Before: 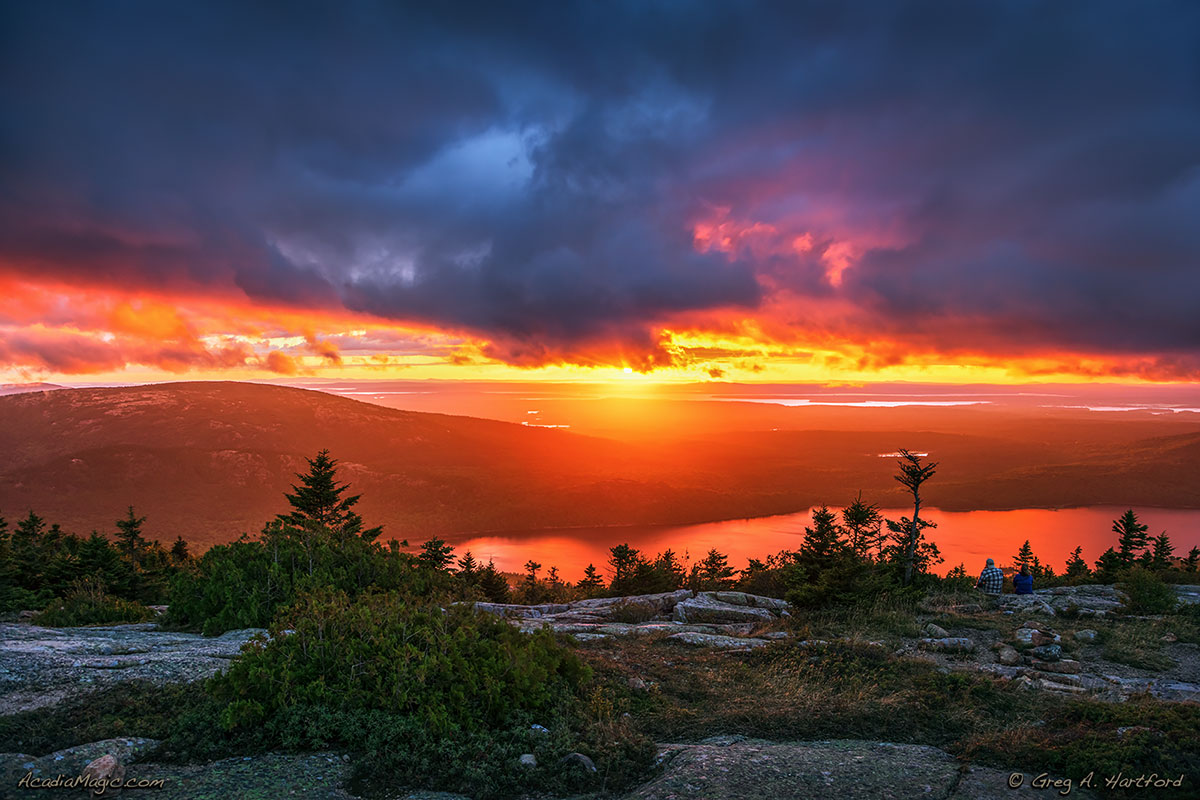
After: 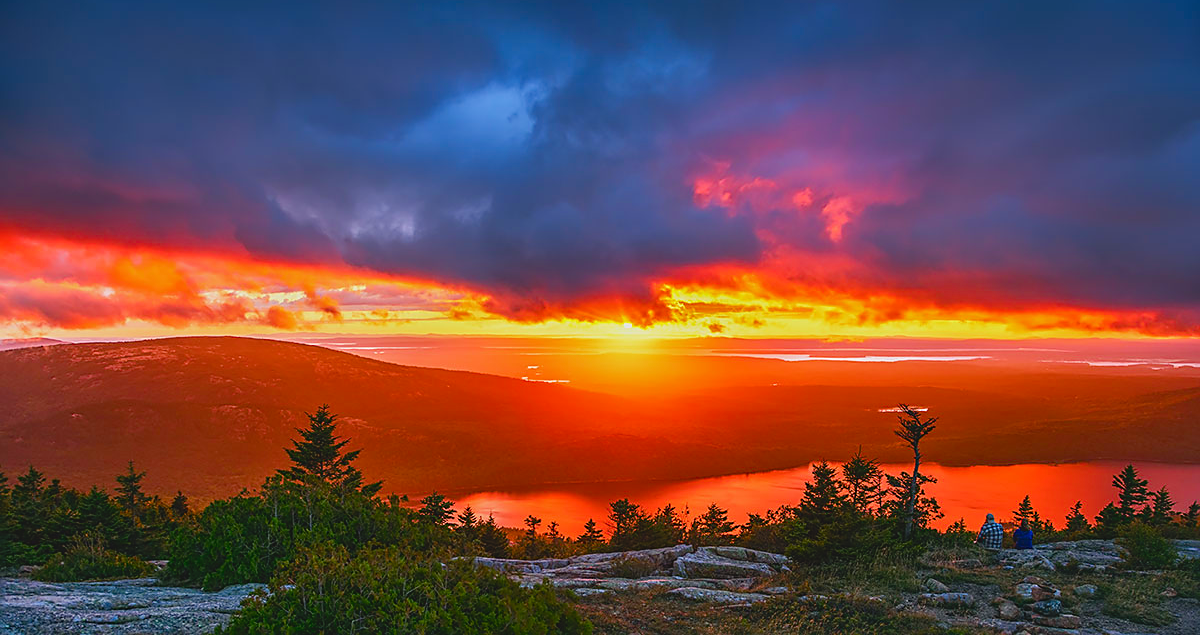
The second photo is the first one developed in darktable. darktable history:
exposure: compensate highlight preservation false
sharpen: radius 1.864, amount 0.398, threshold 1.271
color balance rgb: perceptual saturation grading › global saturation 20%, perceptual saturation grading › highlights -25%, perceptual saturation grading › shadows 25%
crop and rotate: top 5.667%, bottom 14.937%
lowpass: radius 0.1, contrast 0.85, saturation 1.1, unbound 0
